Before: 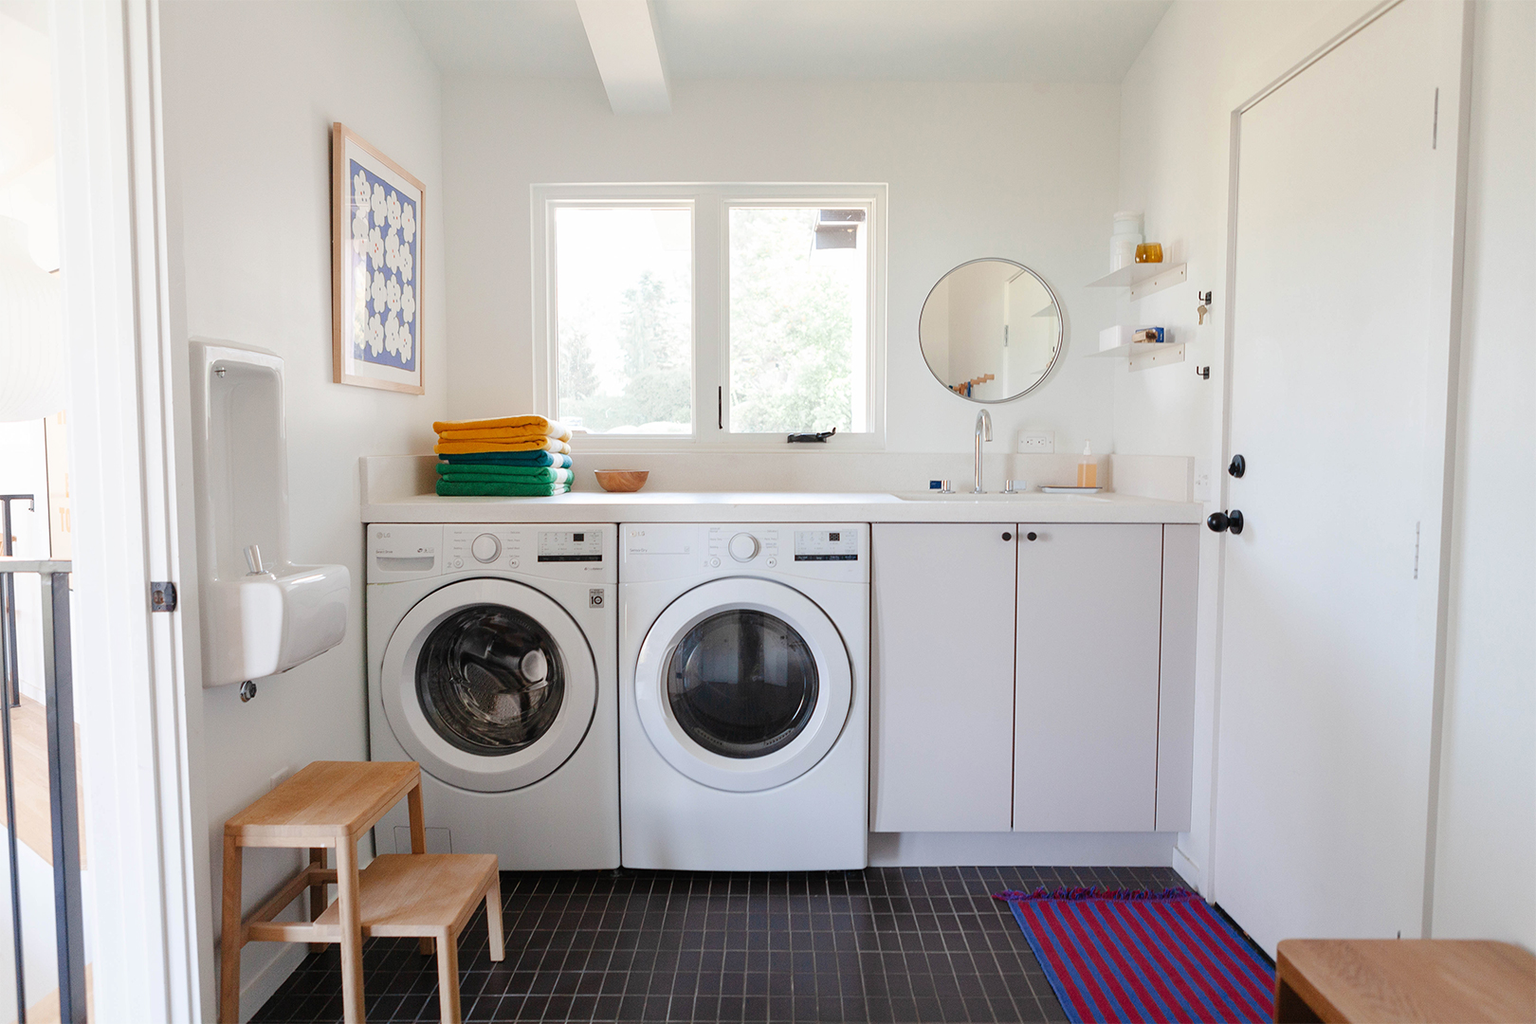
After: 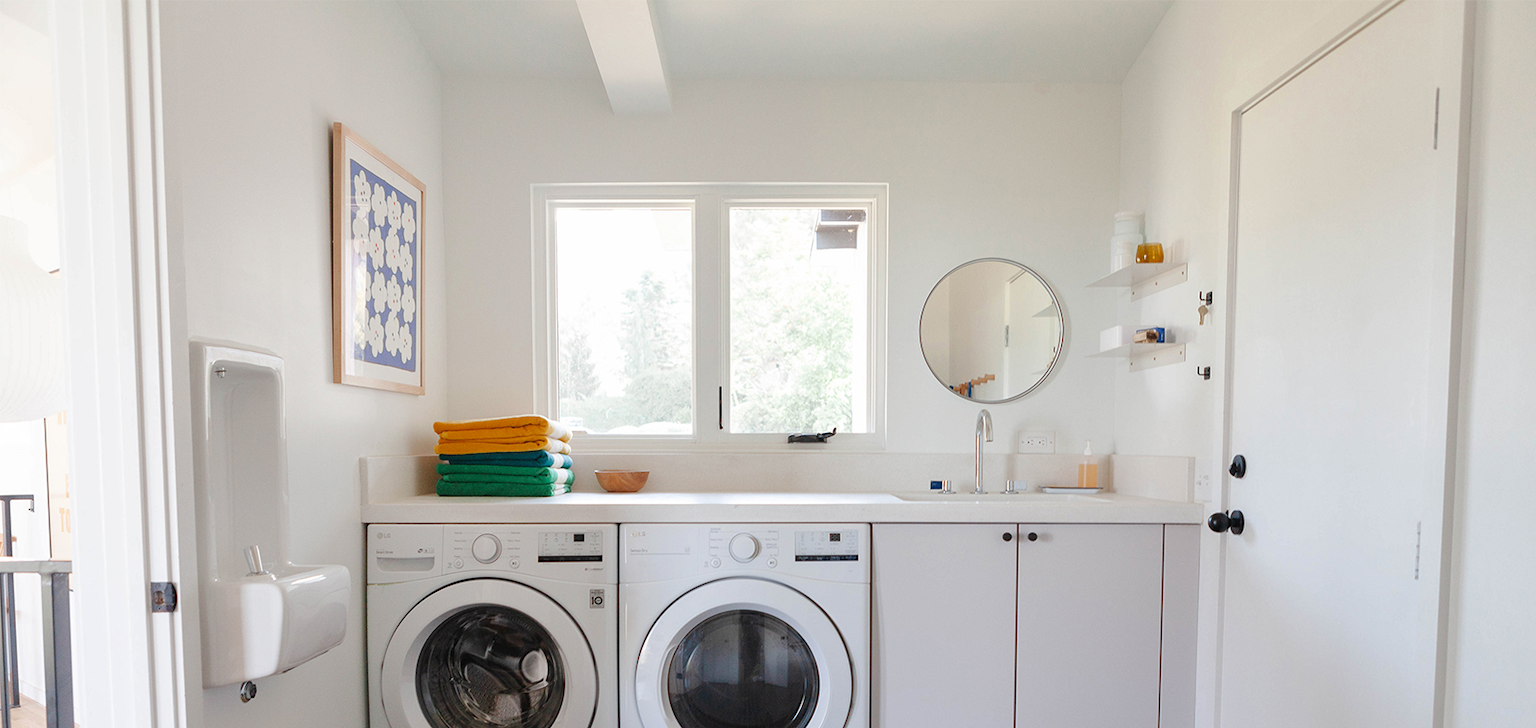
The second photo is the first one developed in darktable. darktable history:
crop: right 0.001%, bottom 28.886%
shadows and highlights: shadows 25.56, highlights -26.59
